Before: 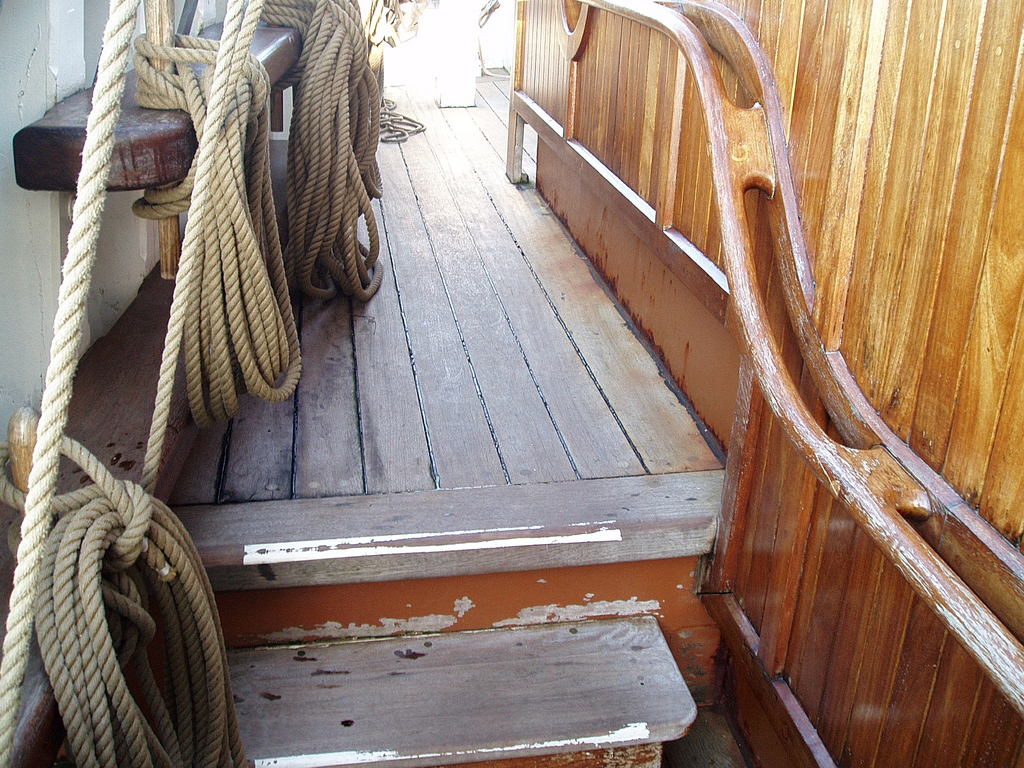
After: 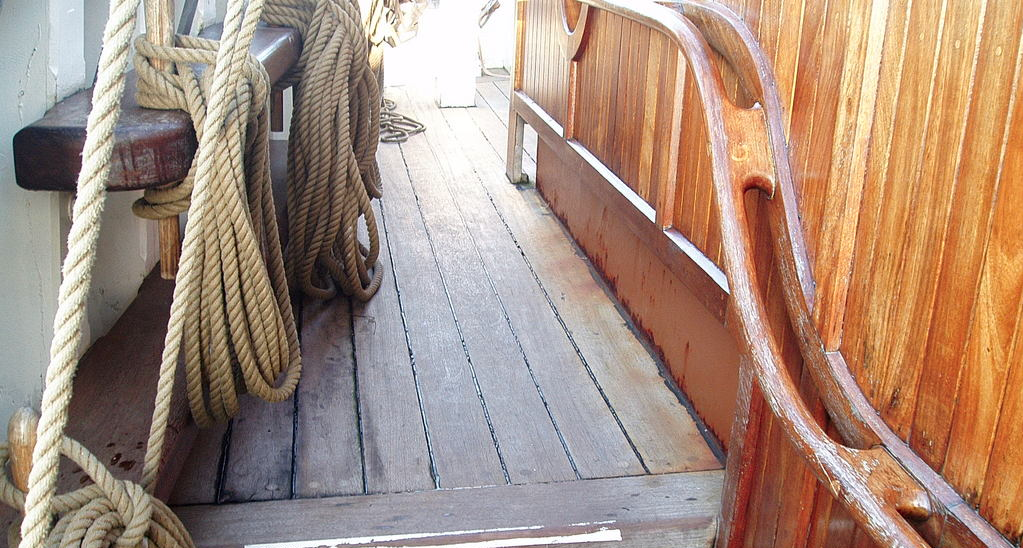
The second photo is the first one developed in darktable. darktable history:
color zones: curves: ch1 [(0.239, 0.552) (0.75, 0.5)]; ch2 [(0.25, 0.462) (0.749, 0.457)], mix 25.94%
crop: bottom 28.576%
